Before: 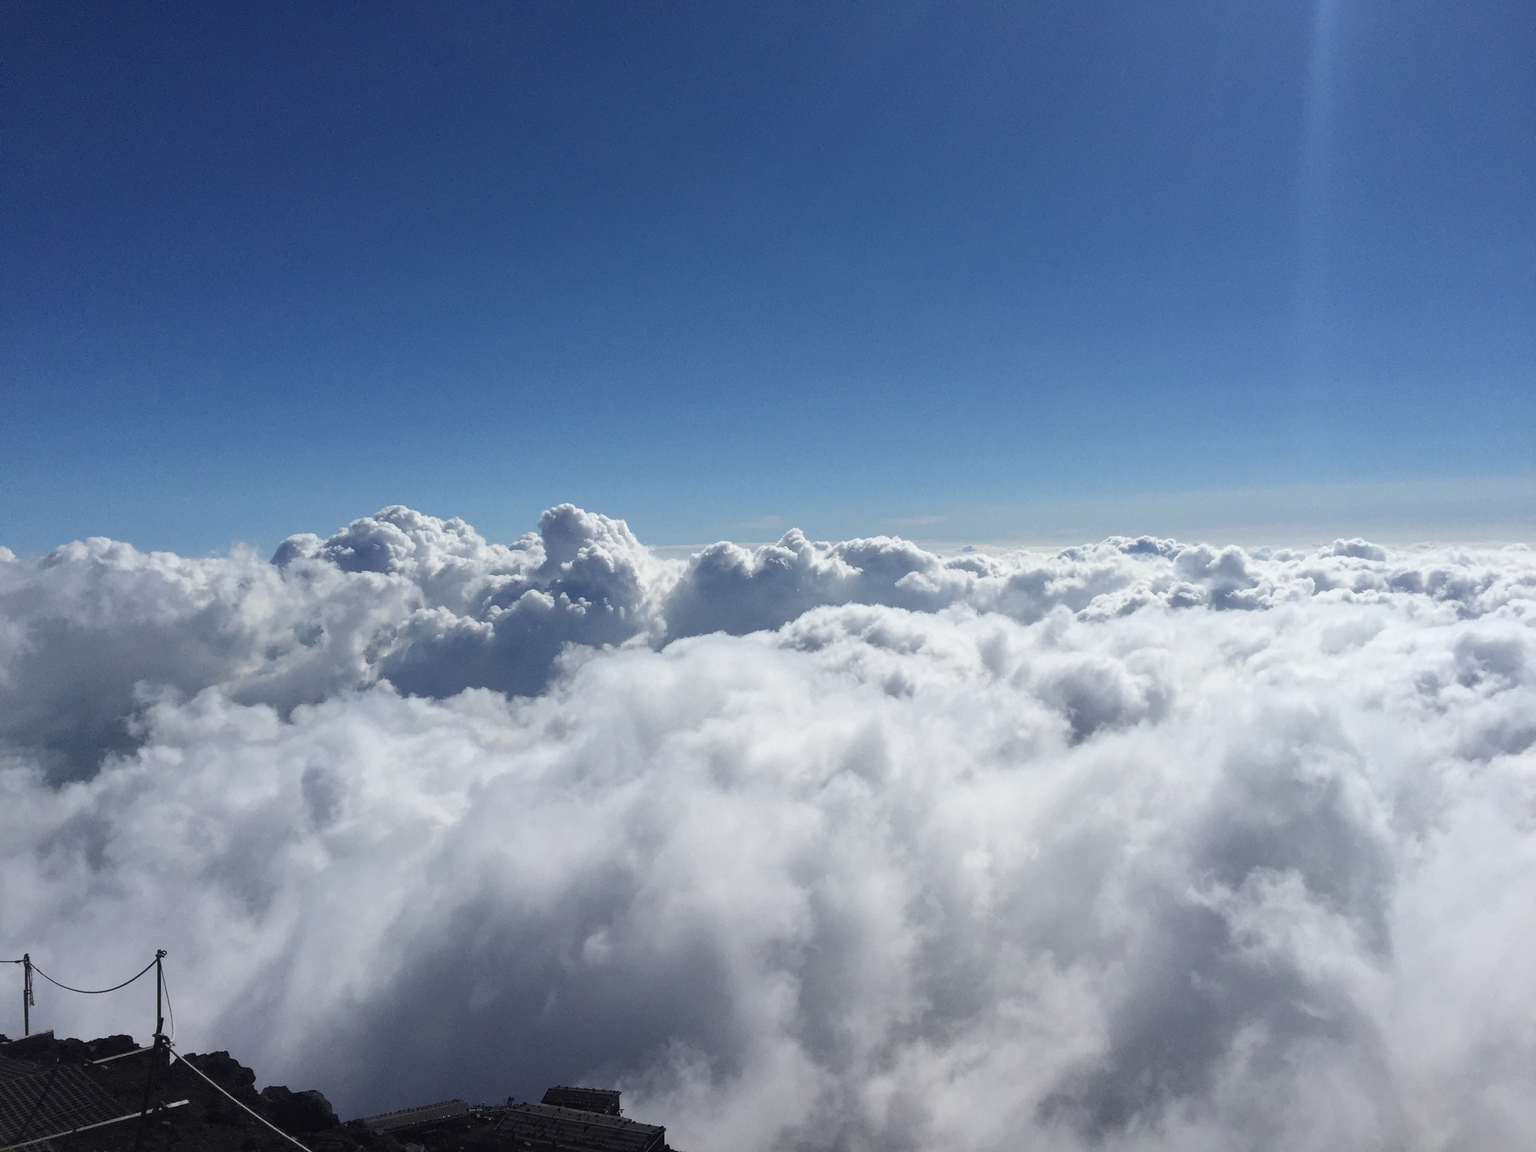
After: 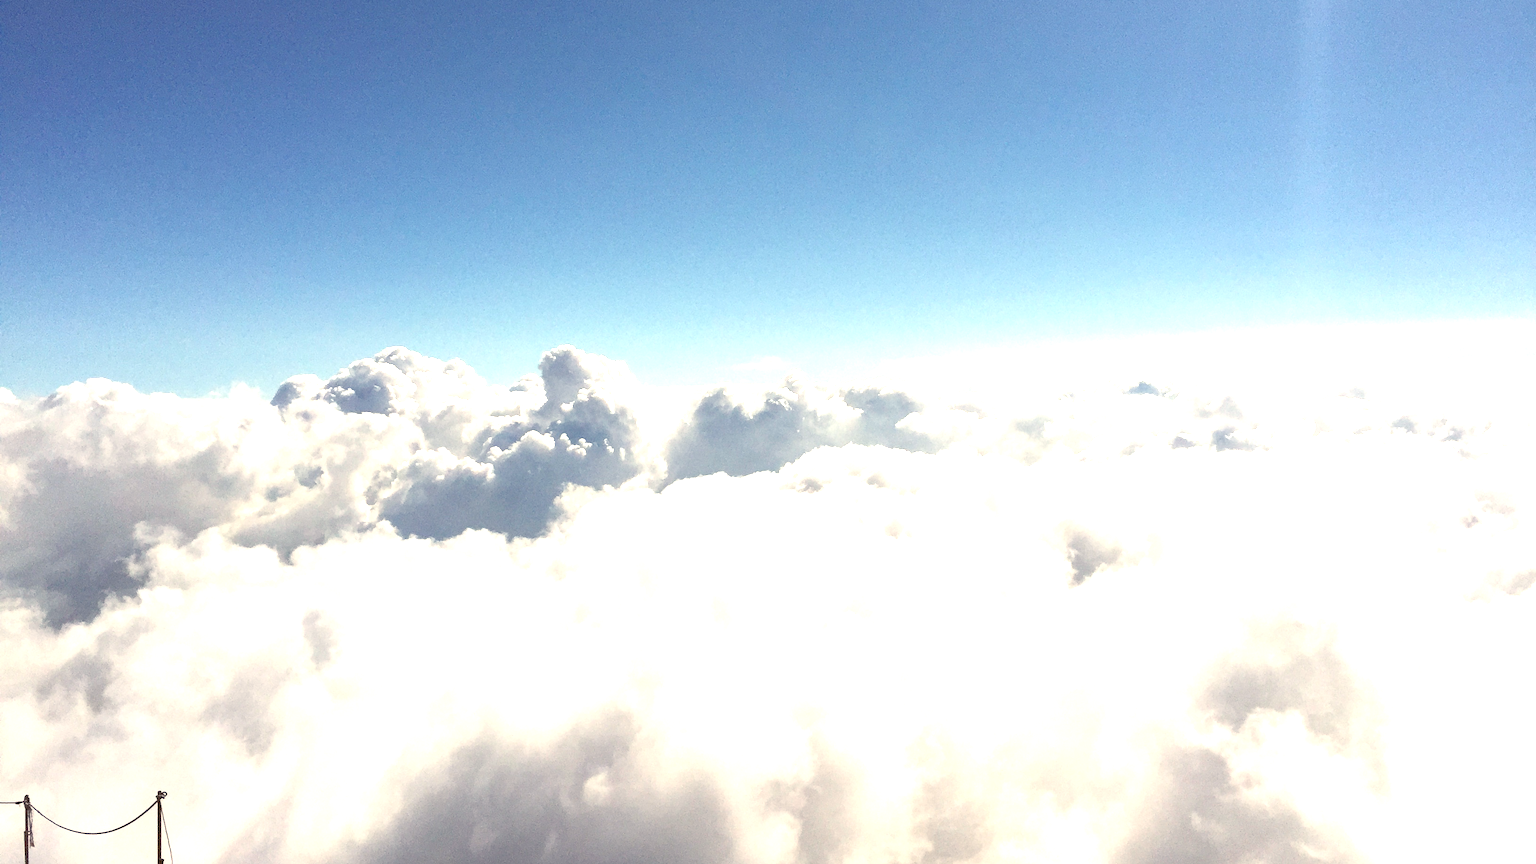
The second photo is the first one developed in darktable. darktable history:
white balance: red 1.123, blue 0.83
crop: top 13.819%, bottom 11.169%
color balance: lift [1, 1.015, 1.004, 0.985], gamma [1, 0.958, 0.971, 1.042], gain [1, 0.956, 0.977, 1.044]
exposure: black level correction 0, exposure 1.55 EV, compensate exposure bias true, compensate highlight preservation false
